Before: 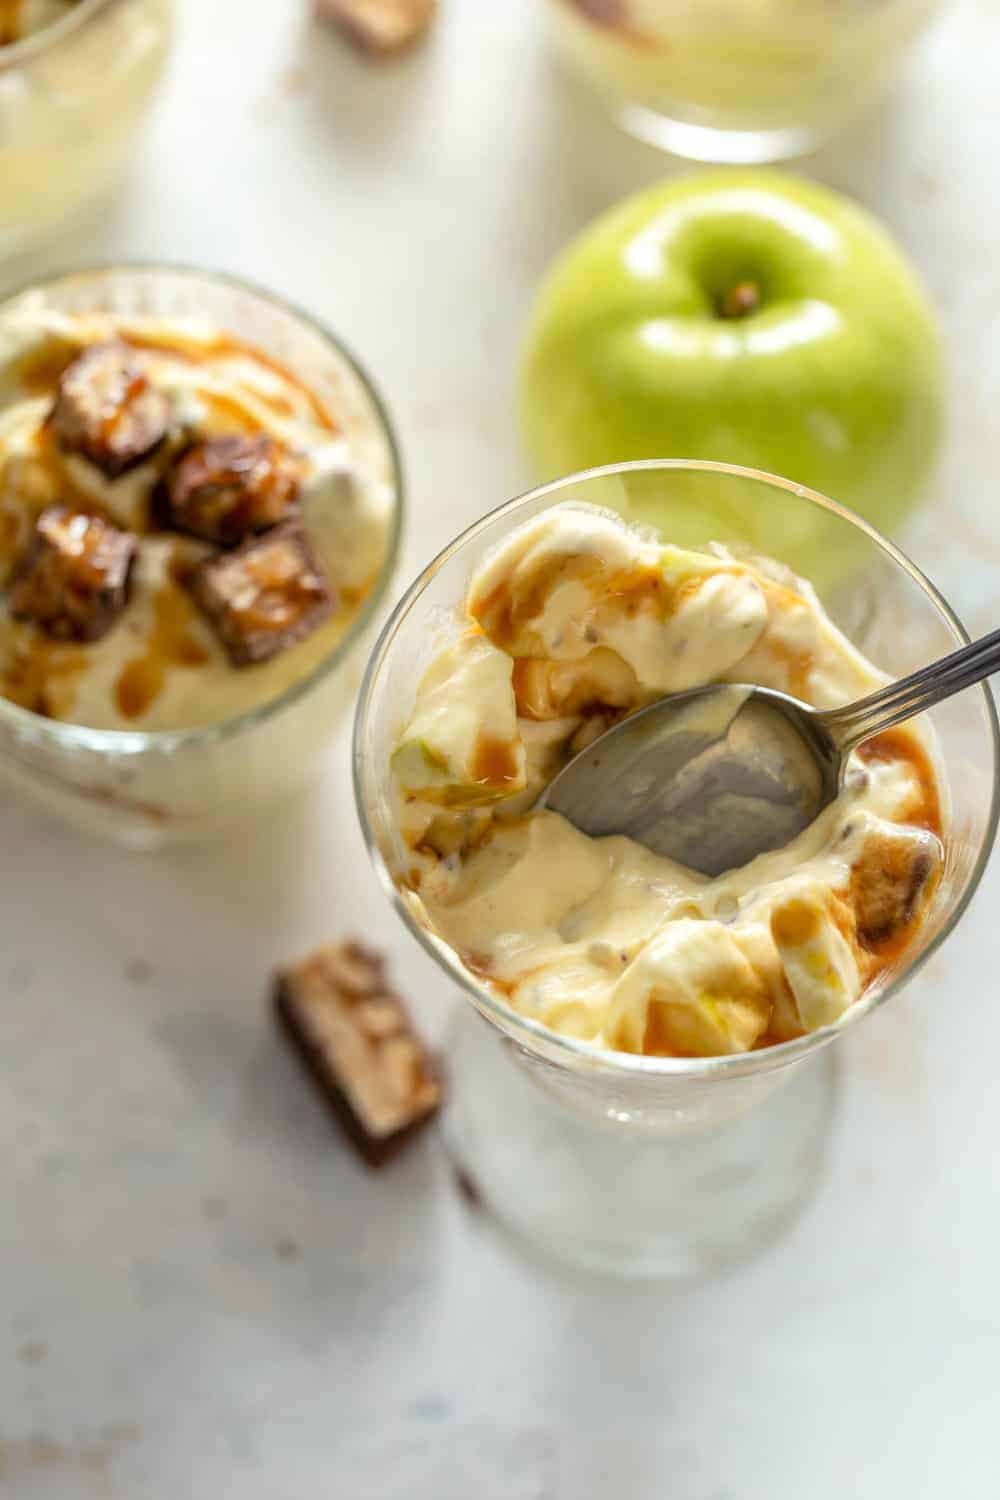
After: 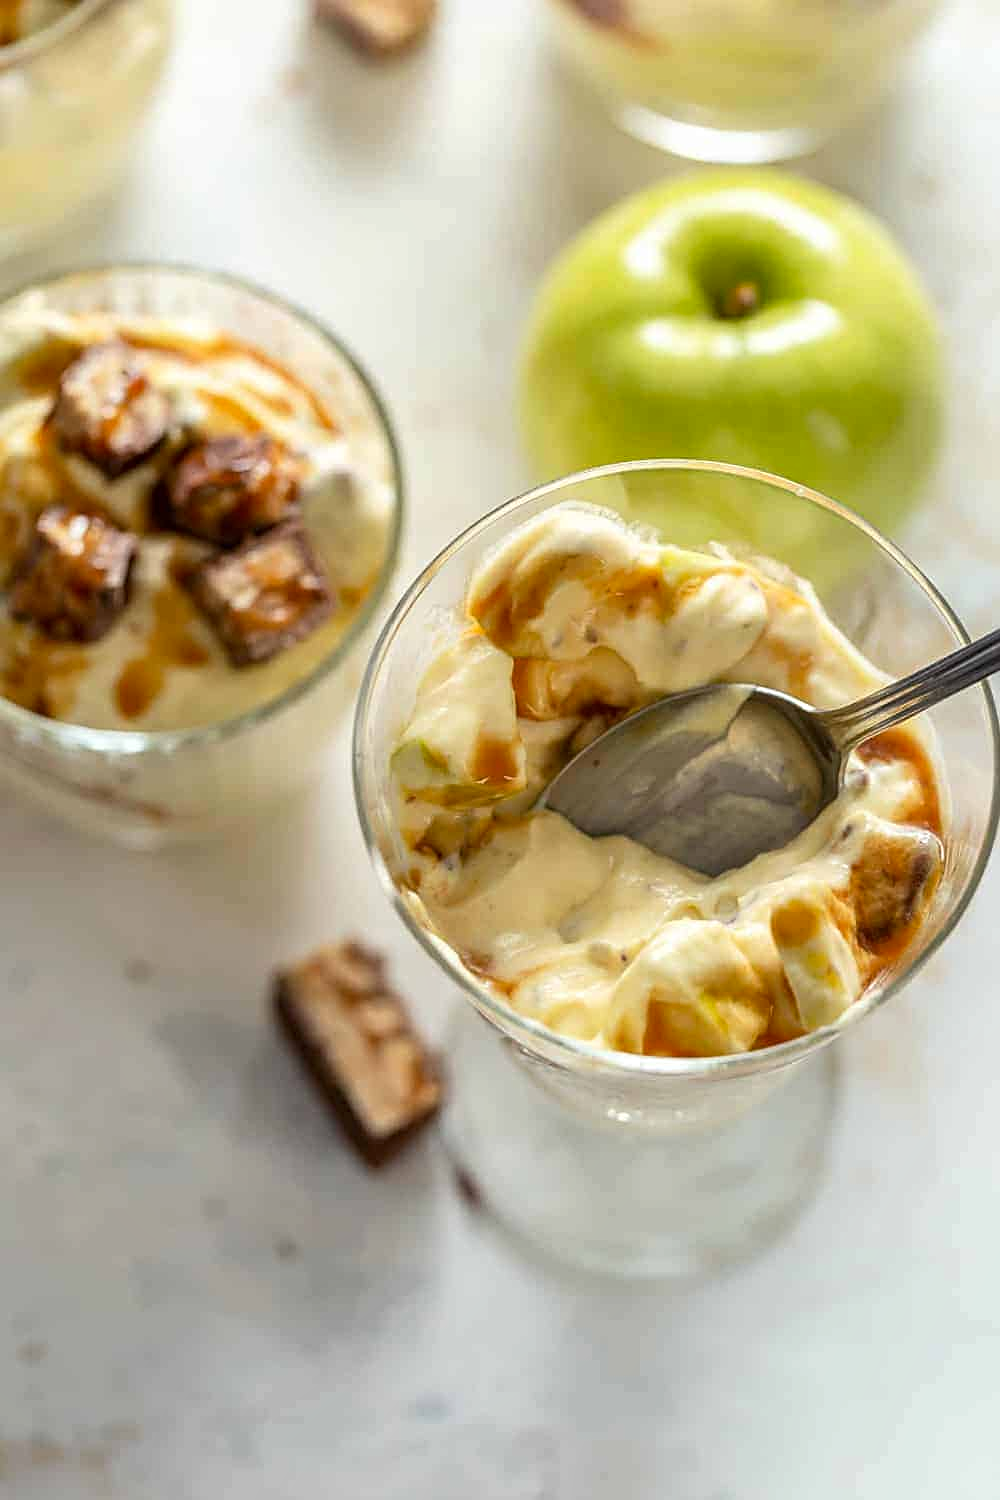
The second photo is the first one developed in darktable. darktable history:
shadows and highlights: shadows 37.2, highlights -28.05, soften with gaussian
sharpen: on, module defaults
contrast brightness saturation: contrast 0.081, saturation 0.02
